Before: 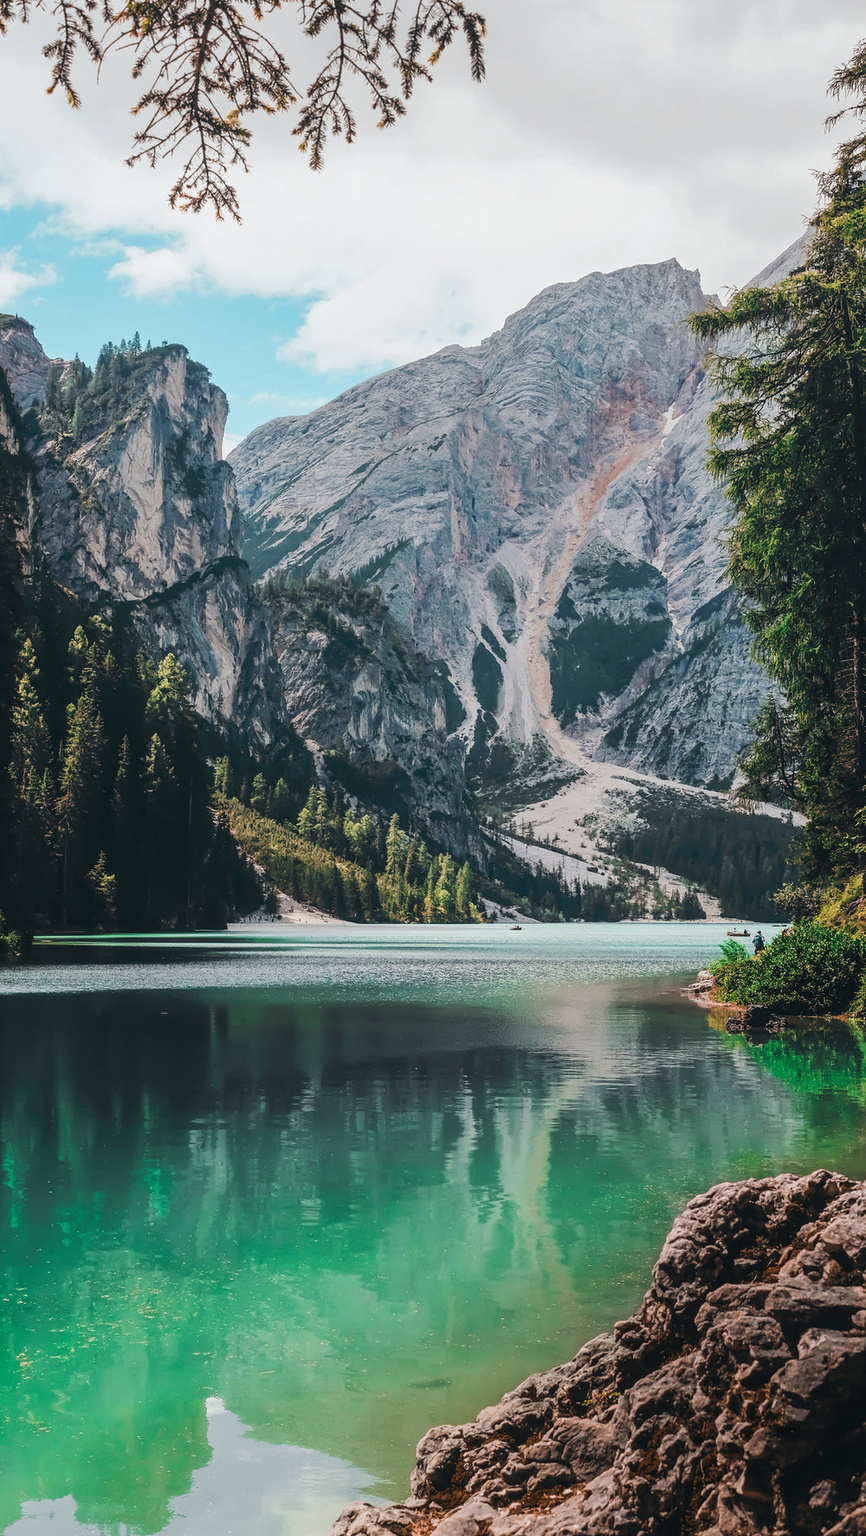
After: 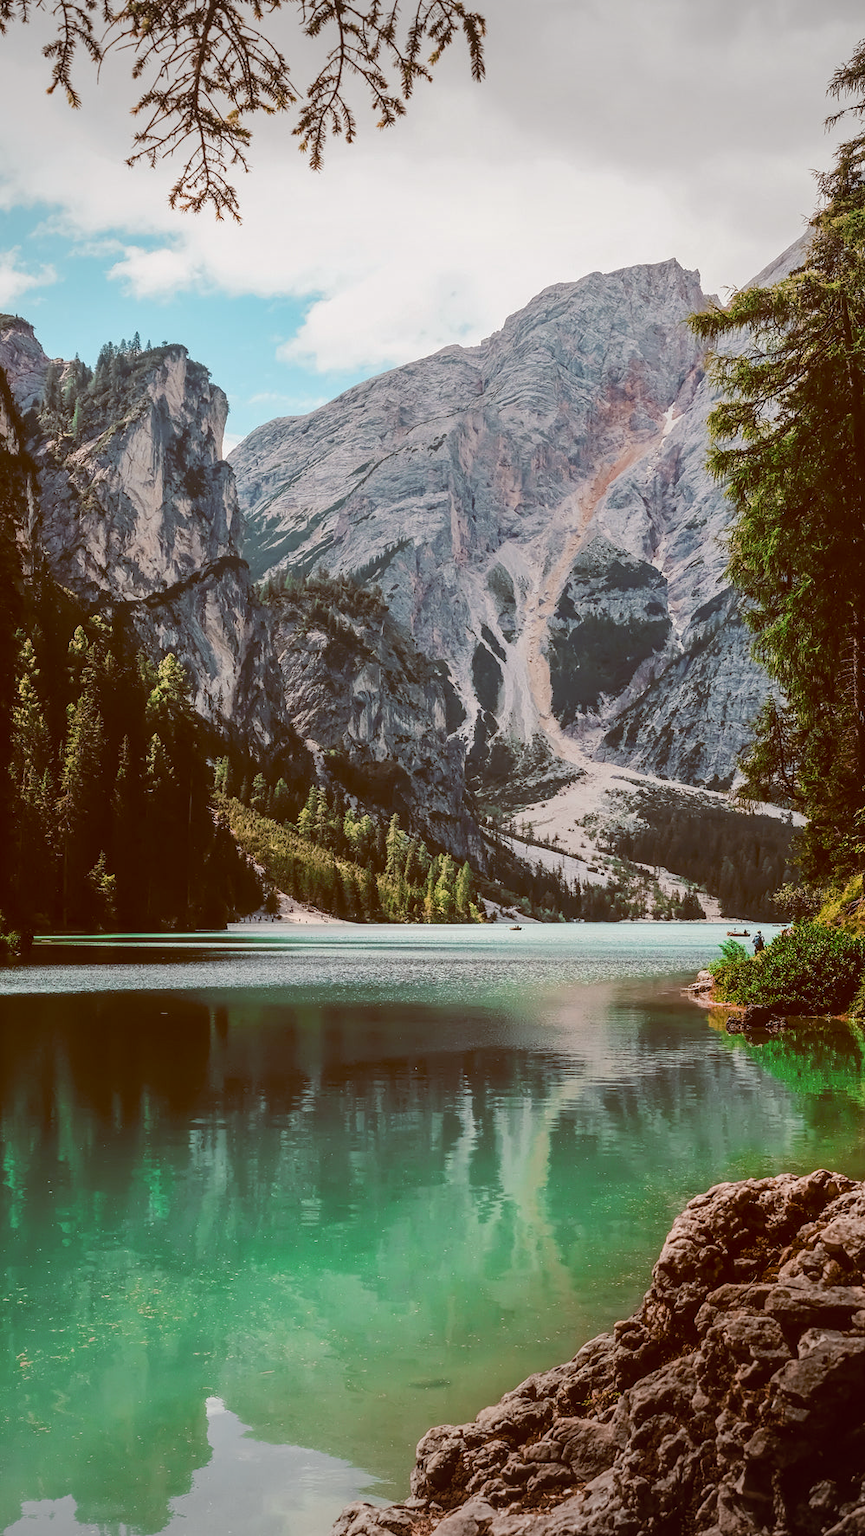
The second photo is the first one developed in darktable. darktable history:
color balance rgb: power › hue 75.14°, global offset › chroma 0.408%, global offset › hue 34.26°, perceptual saturation grading › global saturation 0.123%
vignetting: fall-off start 85.13%, fall-off radius 80.15%, width/height ratio 1.223, unbound false
